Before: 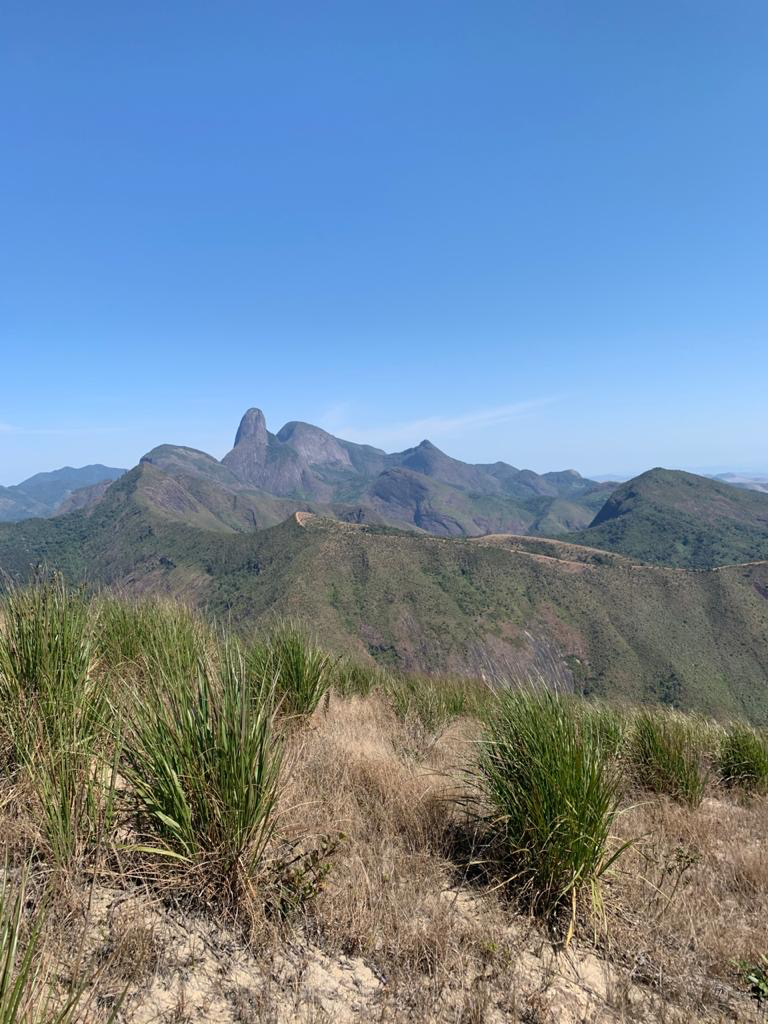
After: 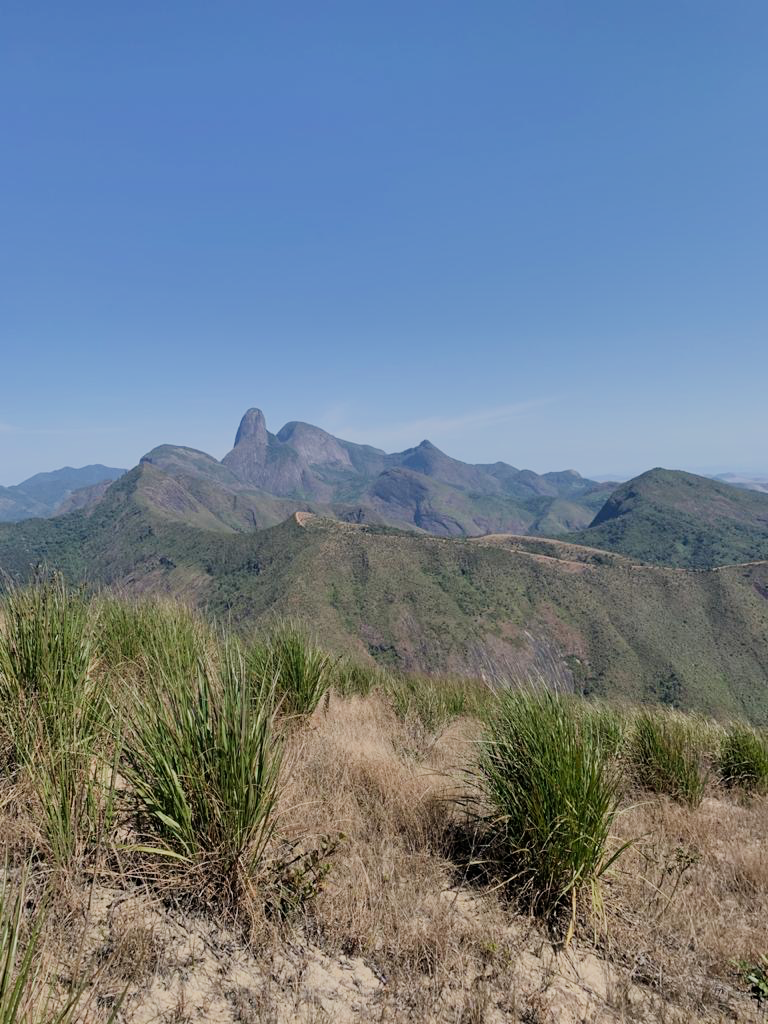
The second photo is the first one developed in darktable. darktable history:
shadows and highlights: soften with gaussian
filmic rgb: black relative exposure -16 EV, white relative exposure 6.08 EV, hardness 5.21
